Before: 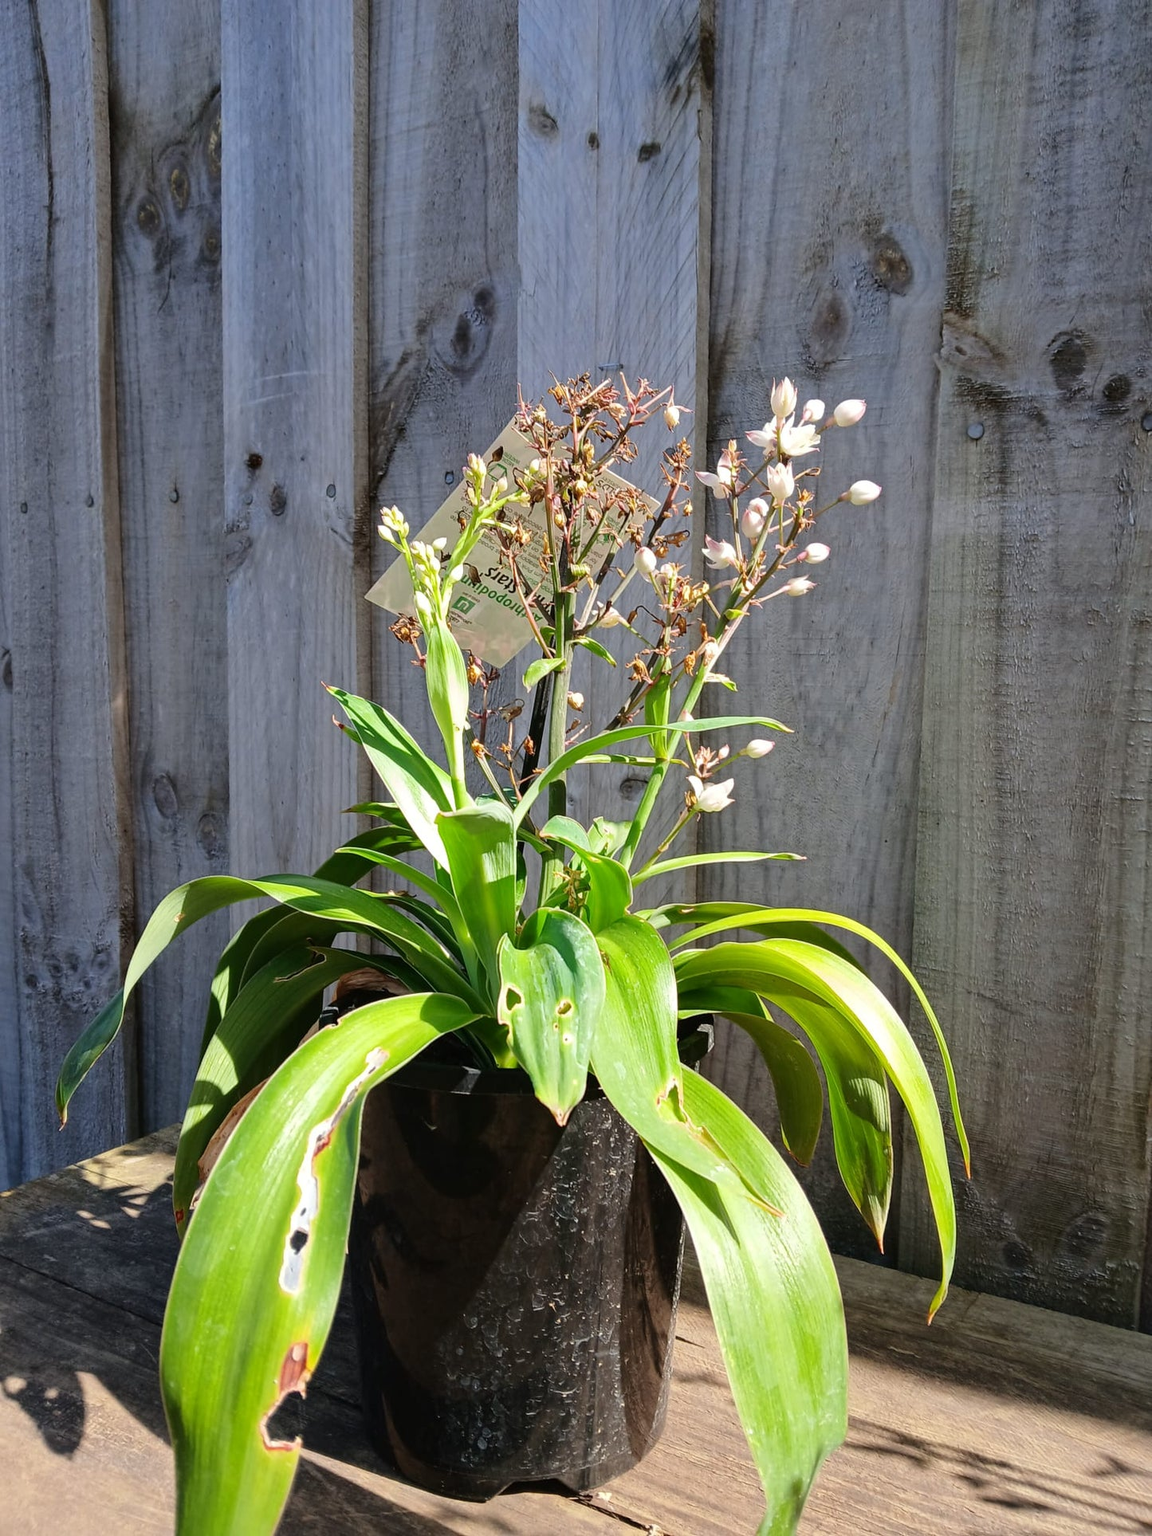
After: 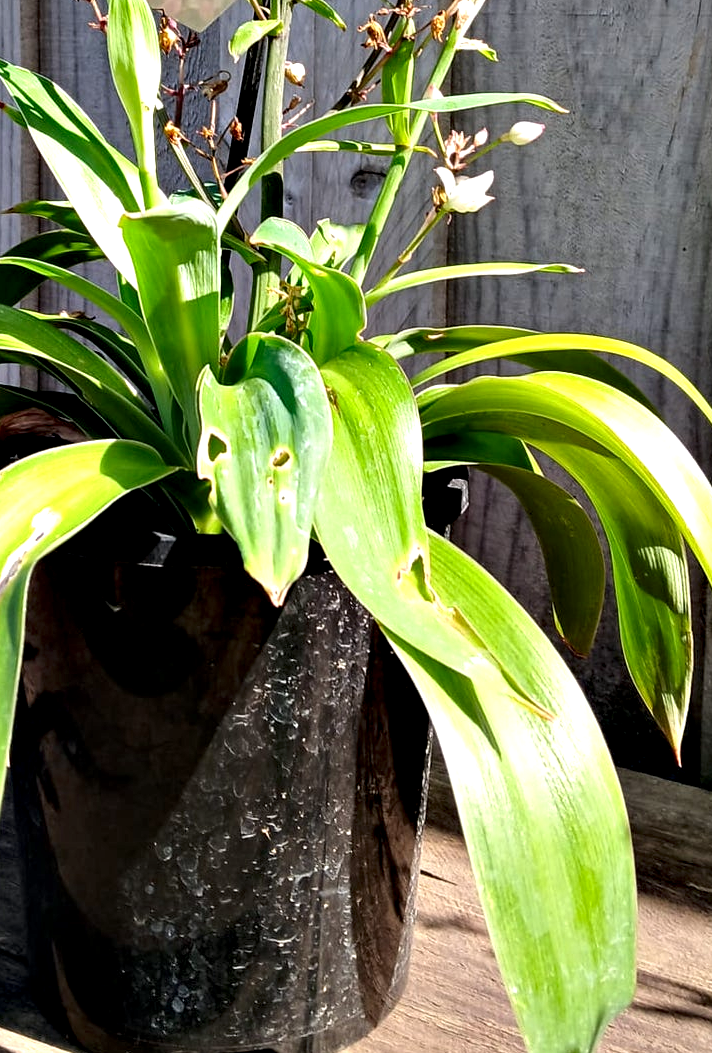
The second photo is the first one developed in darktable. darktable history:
crop: left 29.611%, top 41.843%, right 21.115%, bottom 3.465%
contrast equalizer: y [[0.6 ×6], [0.55 ×6], [0 ×6], [0 ×6], [0 ×6]]
